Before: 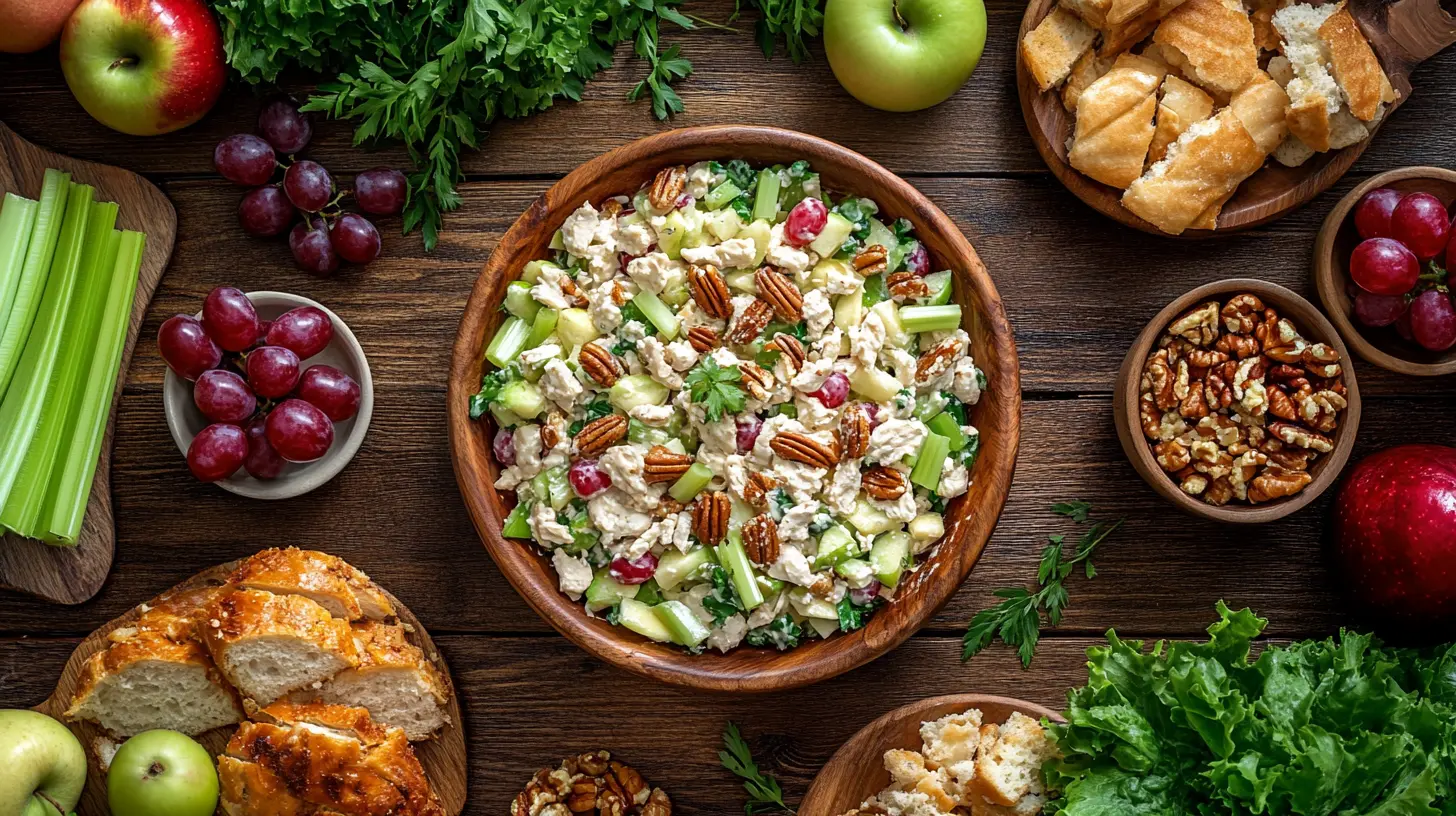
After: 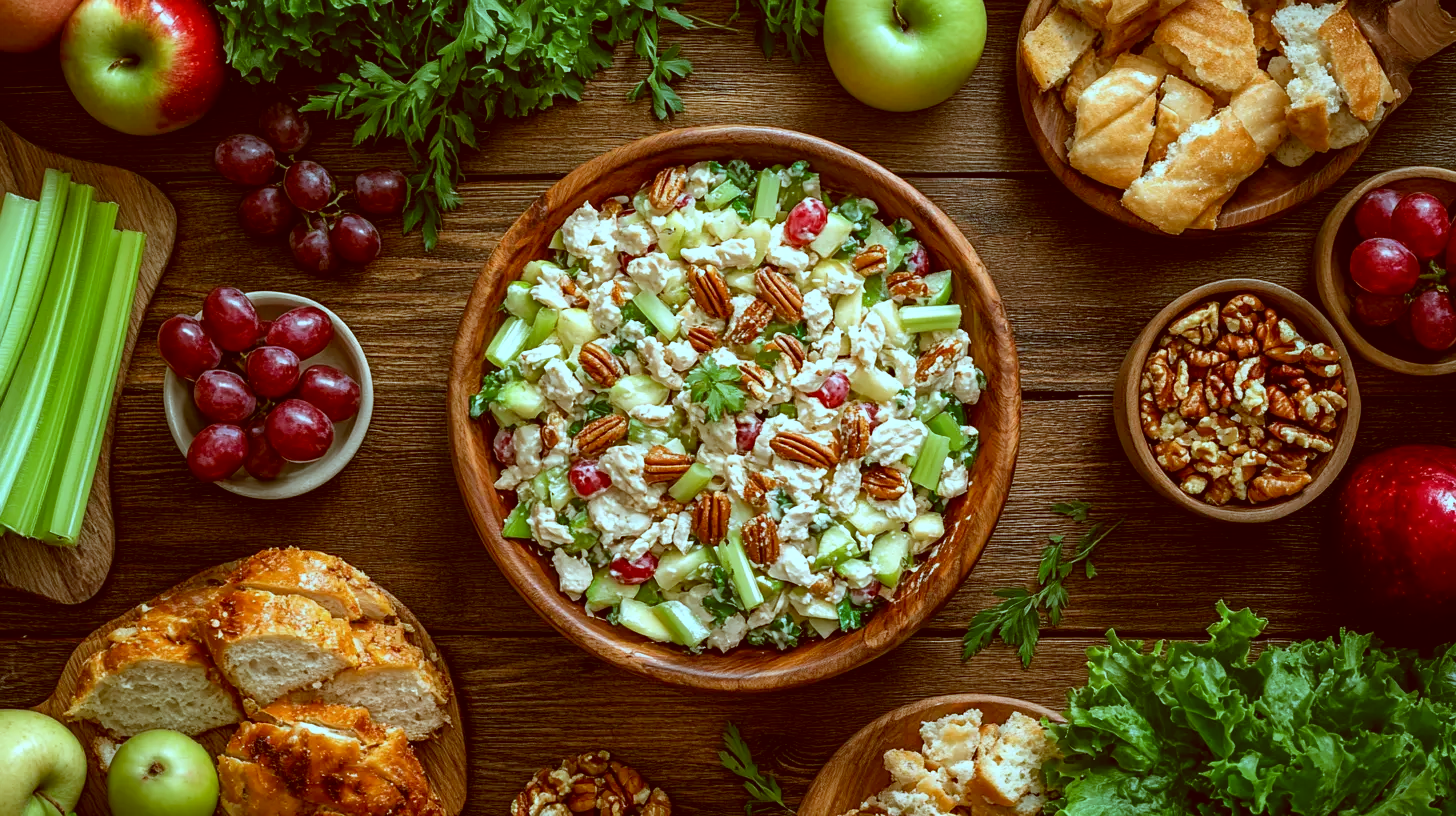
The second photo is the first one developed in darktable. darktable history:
color correction: highlights a* -14.46, highlights b* -16.16, shadows a* 10.7, shadows b* 30.01
